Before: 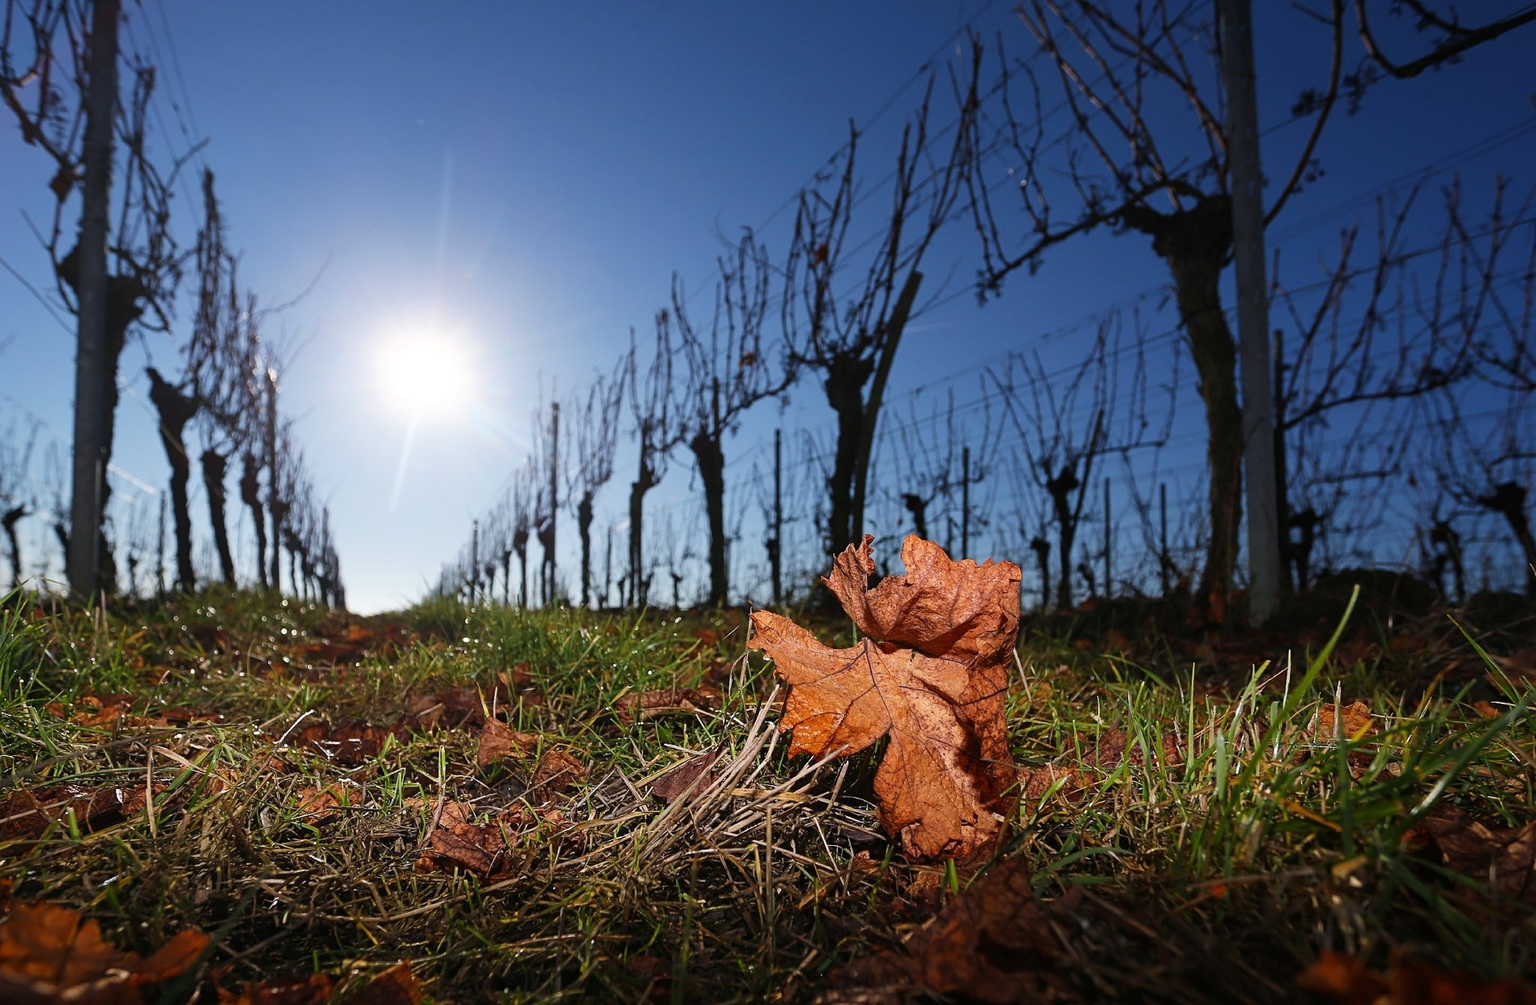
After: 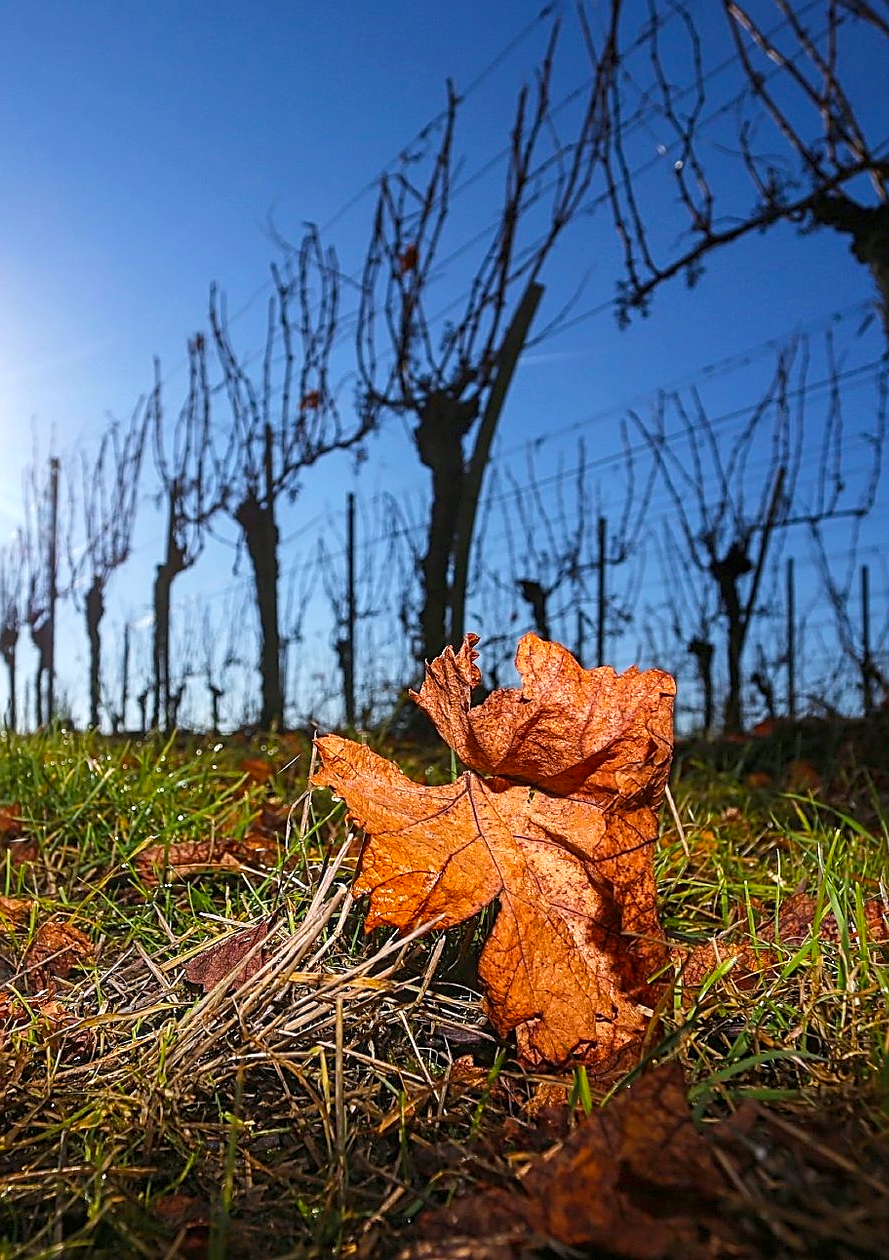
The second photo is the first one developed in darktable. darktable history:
local contrast: on, module defaults
color balance rgb: perceptual saturation grading › global saturation 25.39%, contrast -10.128%
crop: left 33.538%, top 5.963%, right 23.037%
exposure: exposure 0.562 EV, compensate exposure bias true, compensate highlight preservation false
sharpen: on, module defaults
